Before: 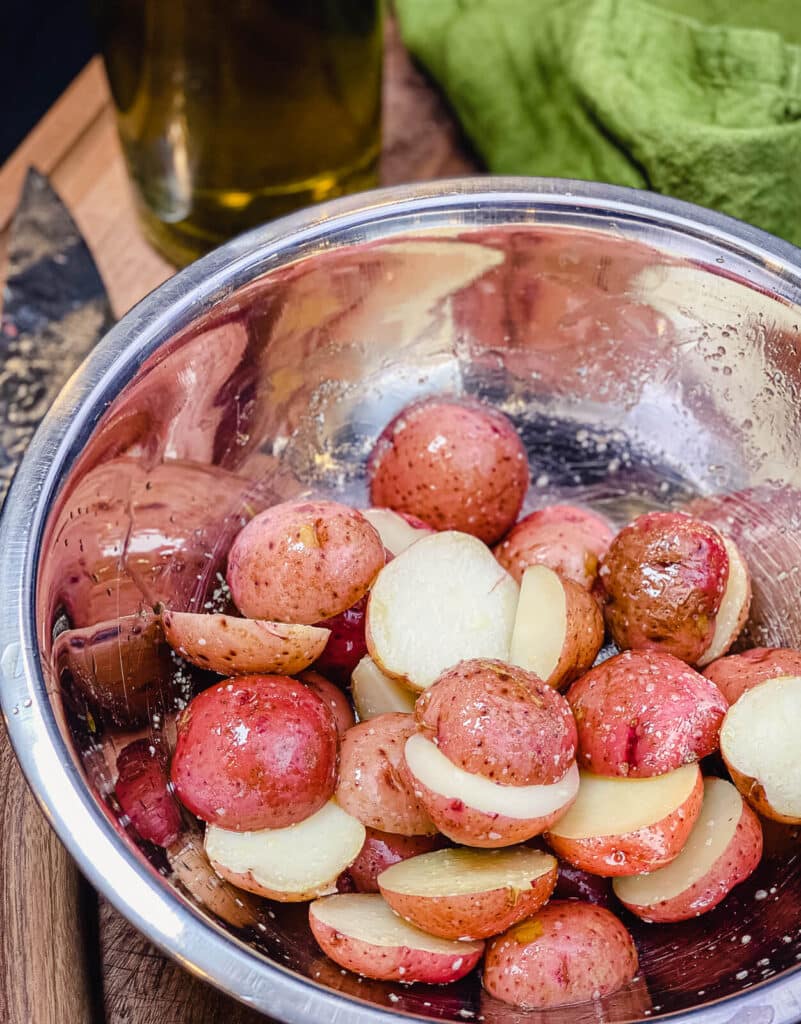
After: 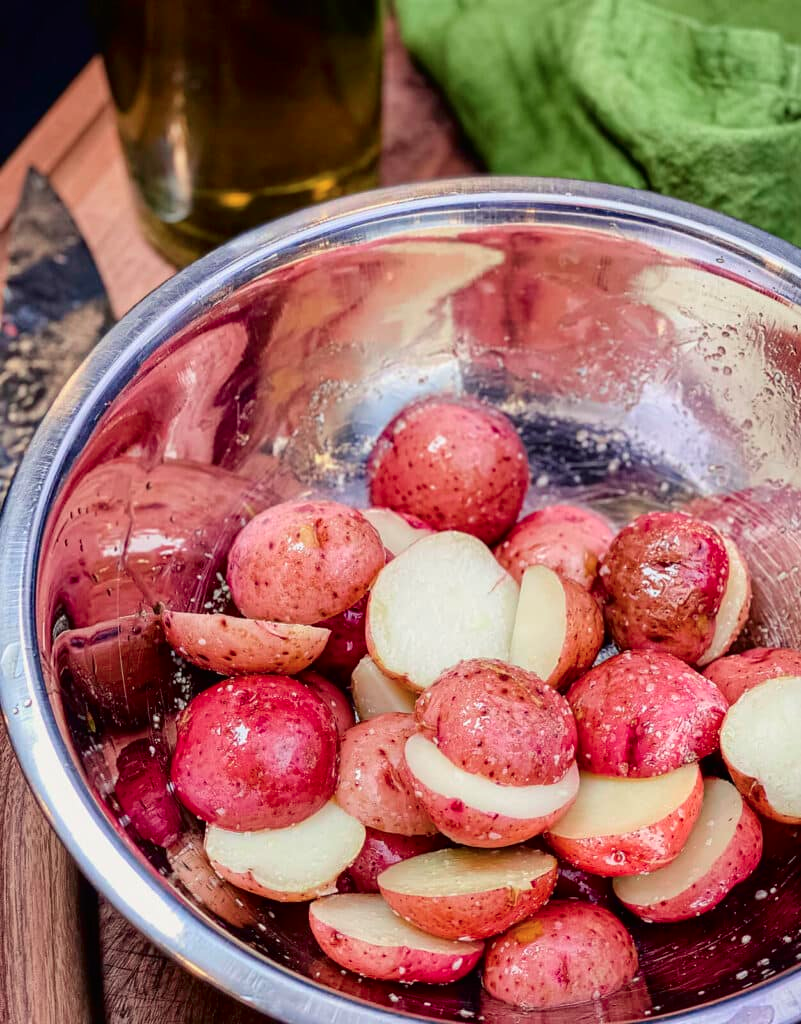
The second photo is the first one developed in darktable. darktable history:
tone curve: curves: ch0 [(0, 0) (0.059, 0.027) (0.162, 0.125) (0.304, 0.279) (0.547, 0.532) (0.828, 0.815) (1, 0.983)]; ch1 [(0, 0) (0.23, 0.166) (0.34, 0.298) (0.371, 0.334) (0.435, 0.413) (0.477, 0.469) (0.499, 0.498) (0.529, 0.544) (0.559, 0.587) (0.743, 0.798) (1, 1)]; ch2 [(0, 0) (0.431, 0.414) (0.498, 0.503) (0.524, 0.531) (0.568, 0.567) (0.6, 0.597) (0.643, 0.631) (0.74, 0.721) (1, 1)], color space Lab, independent channels, preserve colors none
